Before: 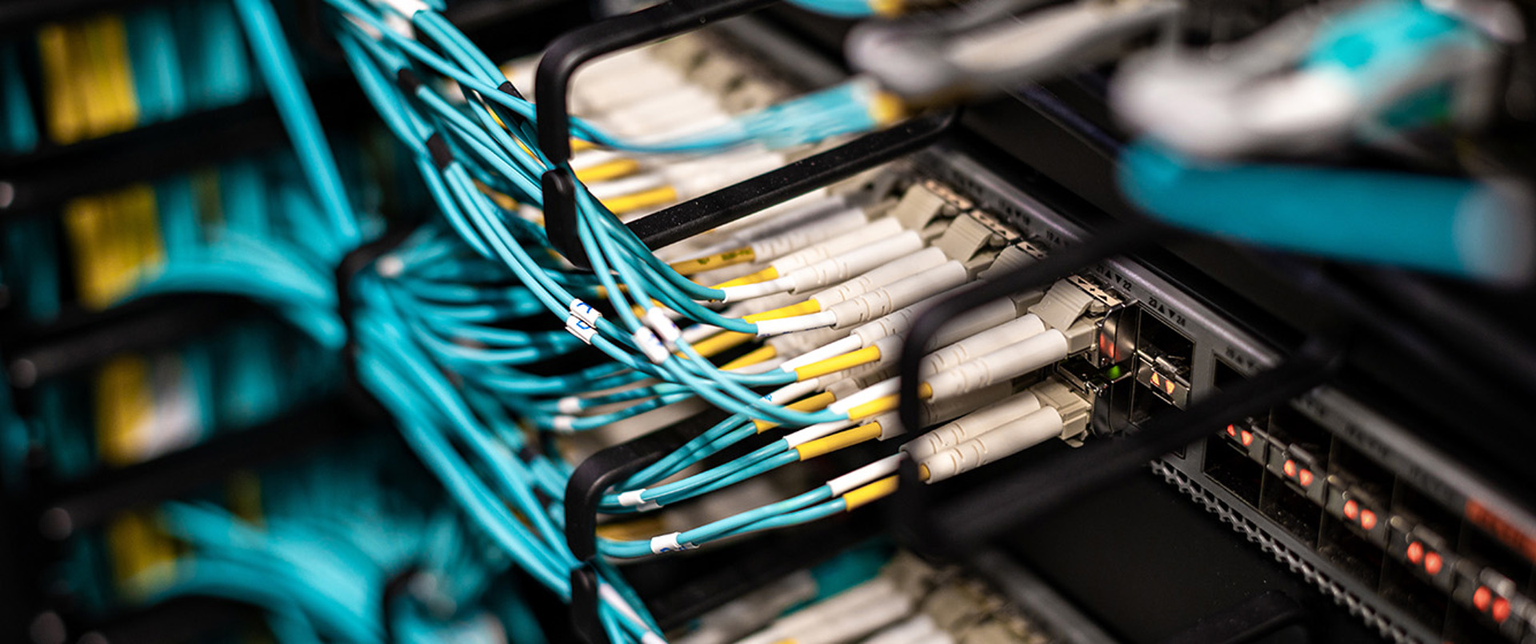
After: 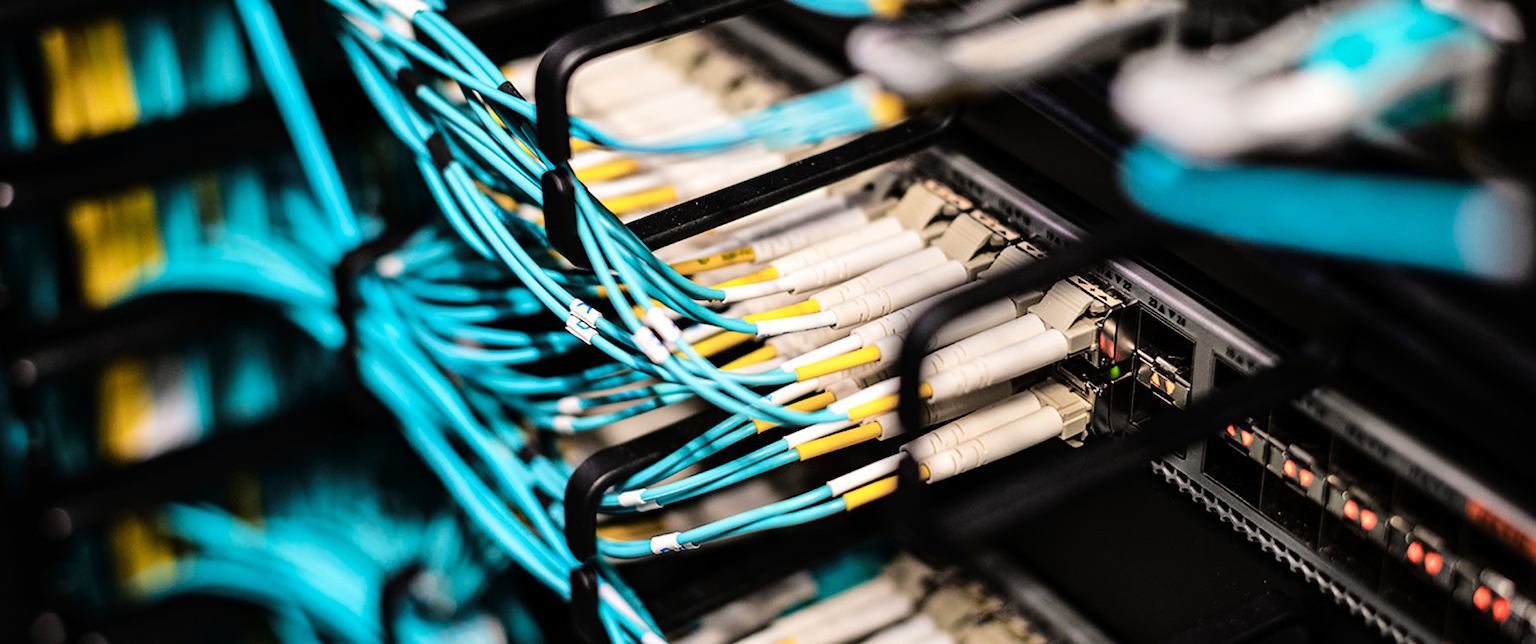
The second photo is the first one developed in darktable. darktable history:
tone curve: curves: ch0 [(0, 0) (0.003, 0.002) (0.011, 0.007) (0.025, 0.014) (0.044, 0.023) (0.069, 0.033) (0.1, 0.052) (0.136, 0.081) (0.177, 0.134) (0.224, 0.205) (0.277, 0.296) (0.335, 0.401) (0.399, 0.501) (0.468, 0.589) (0.543, 0.658) (0.623, 0.738) (0.709, 0.804) (0.801, 0.871) (0.898, 0.93) (1, 1)], color space Lab, linked channels, preserve colors none
